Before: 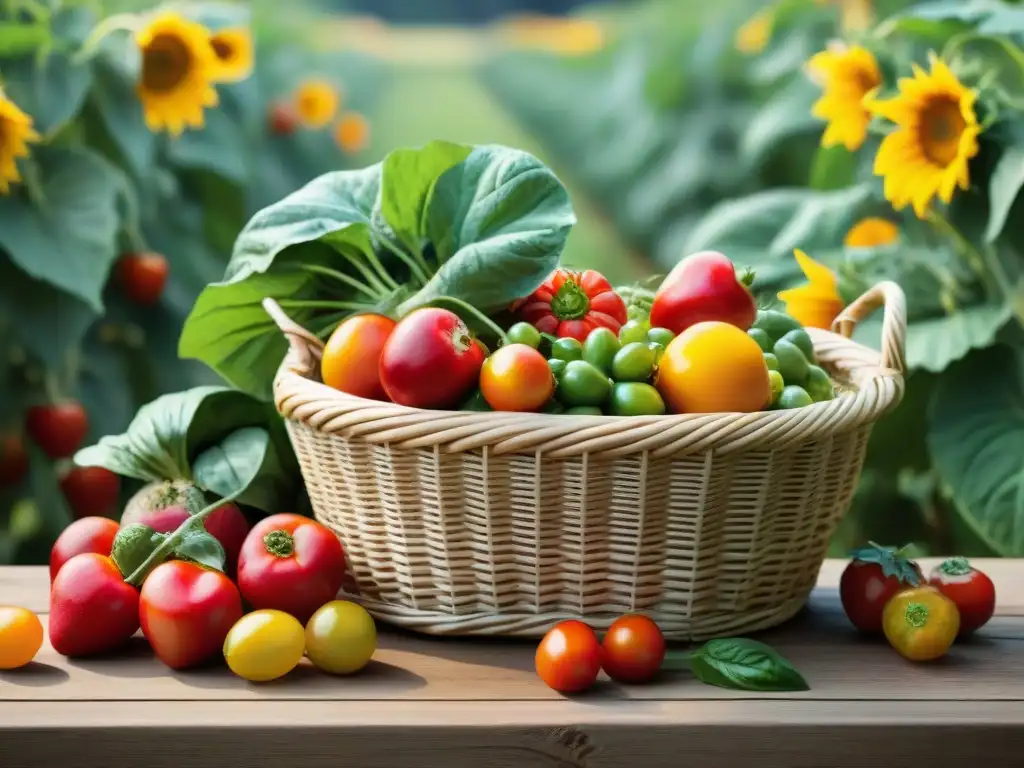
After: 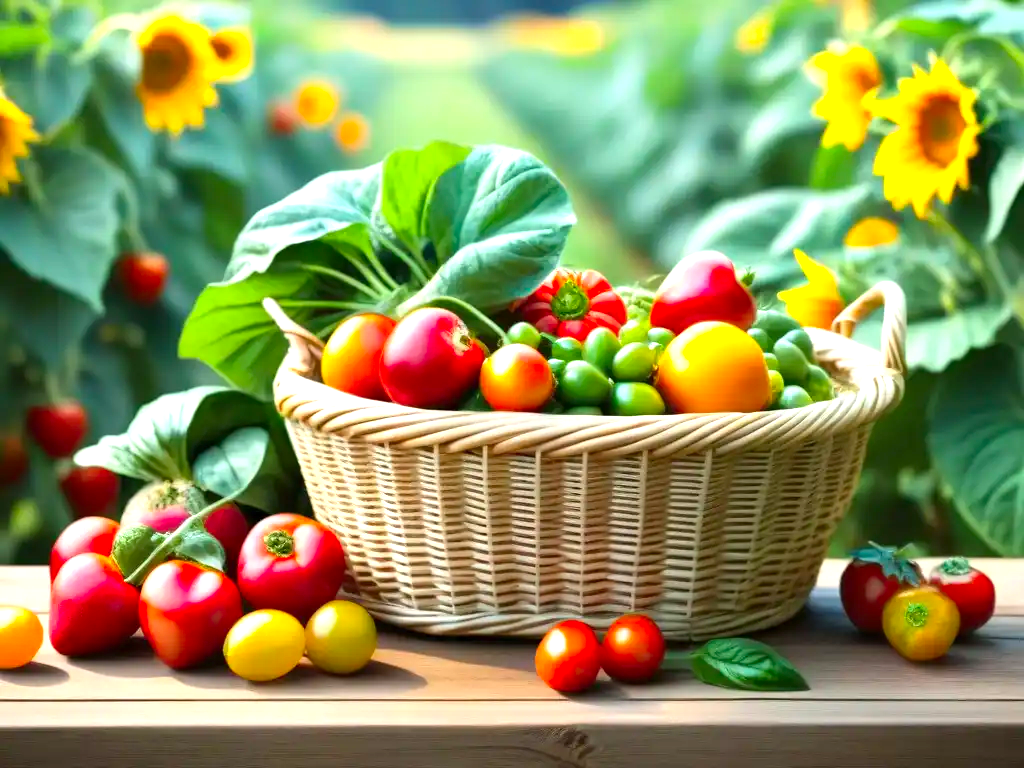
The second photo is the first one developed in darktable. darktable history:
exposure: exposure 0.783 EV, compensate exposure bias true, compensate highlight preservation false
color correction: highlights b* 0.065, saturation 1.29
